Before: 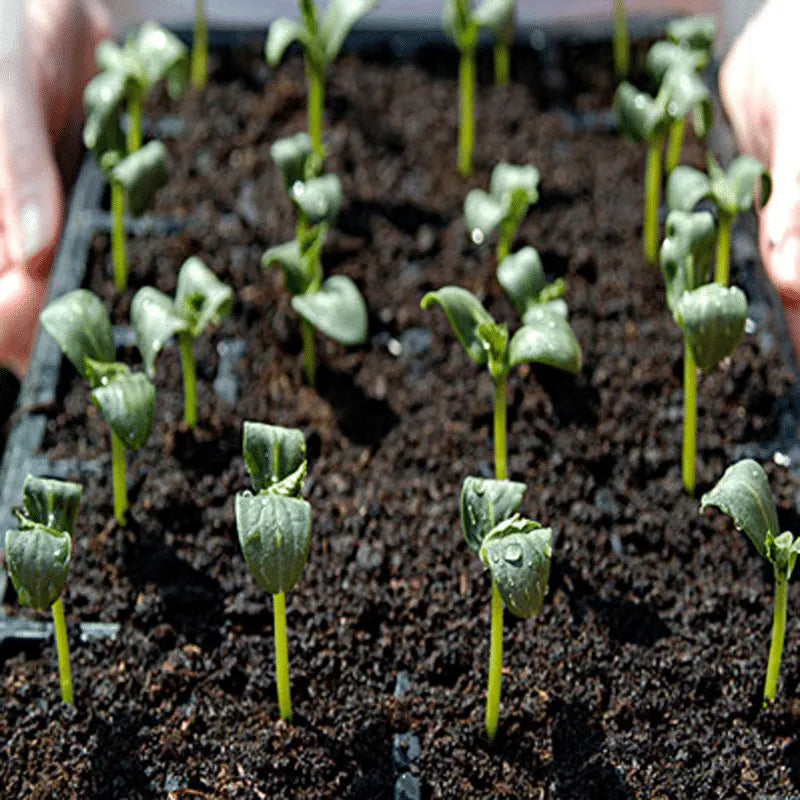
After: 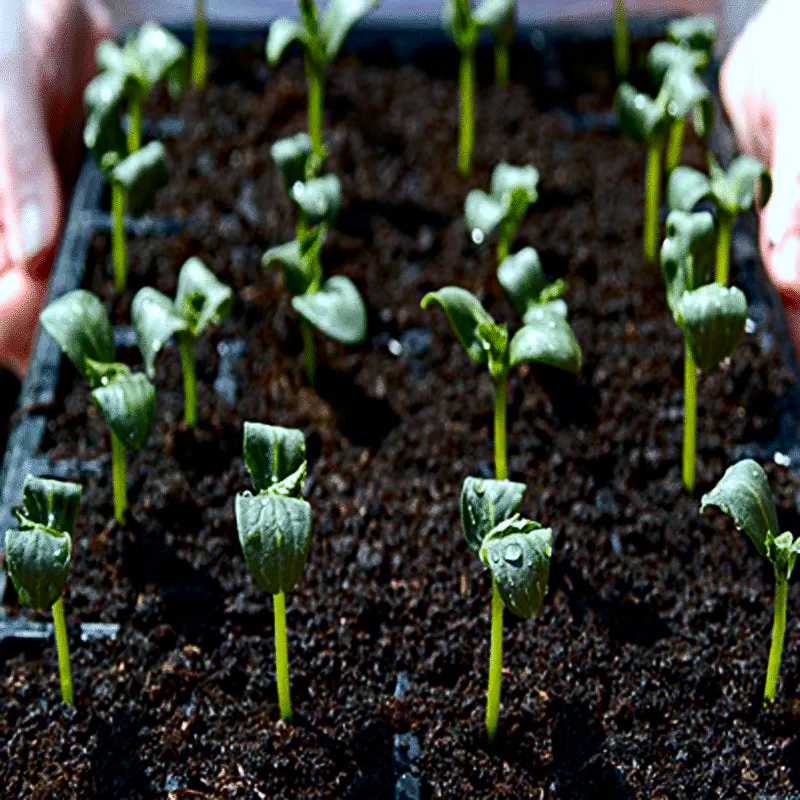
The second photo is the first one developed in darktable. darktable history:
haze removal: compatibility mode true, adaptive false
contrast brightness saturation: contrast 0.21, brightness -0.11, saturation 0.21
white balance: red 0.954, blue 1.079
